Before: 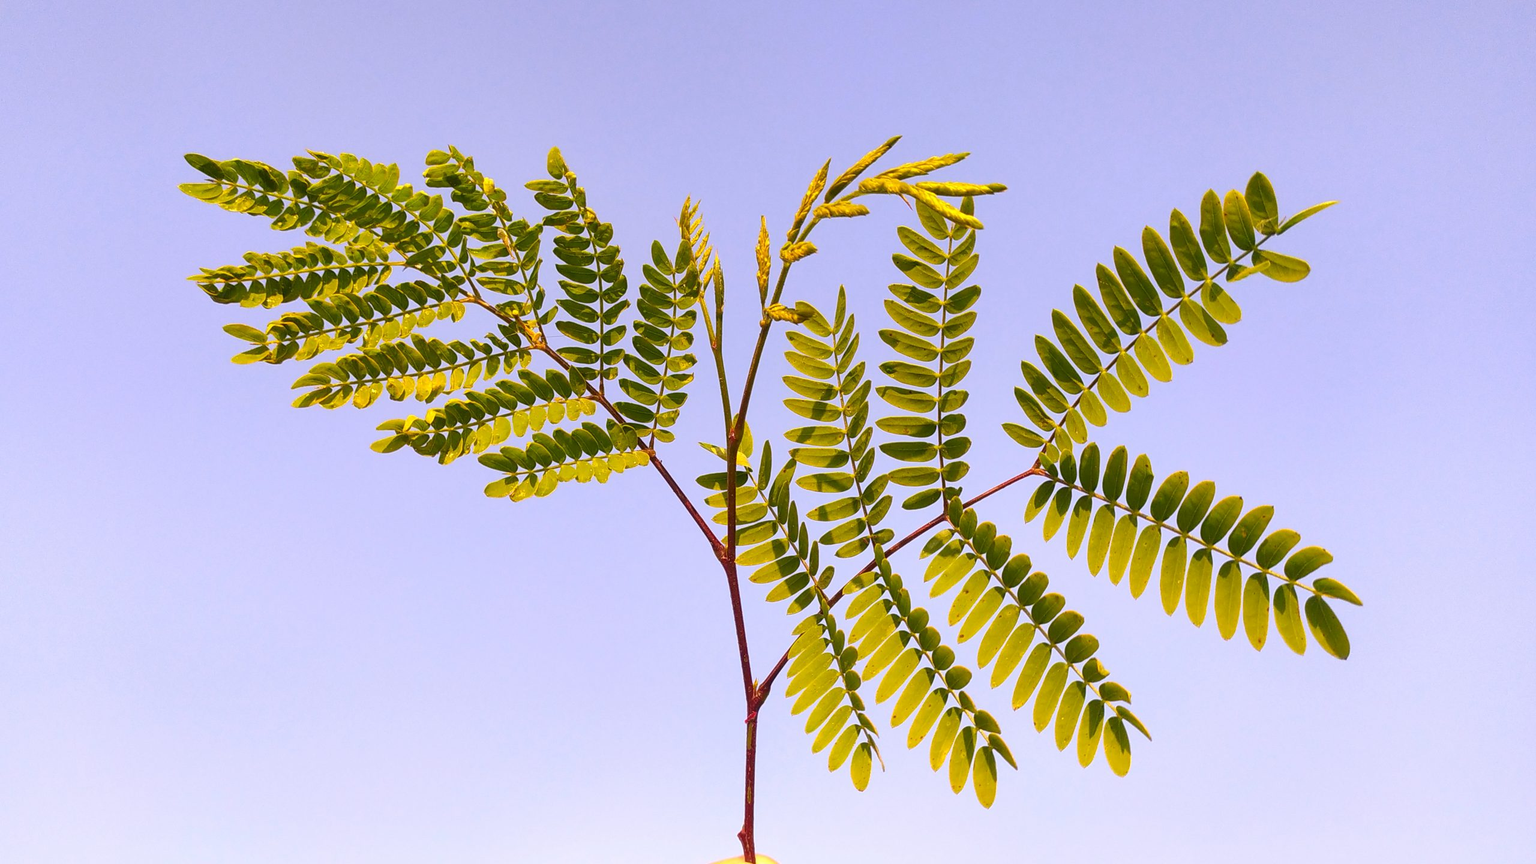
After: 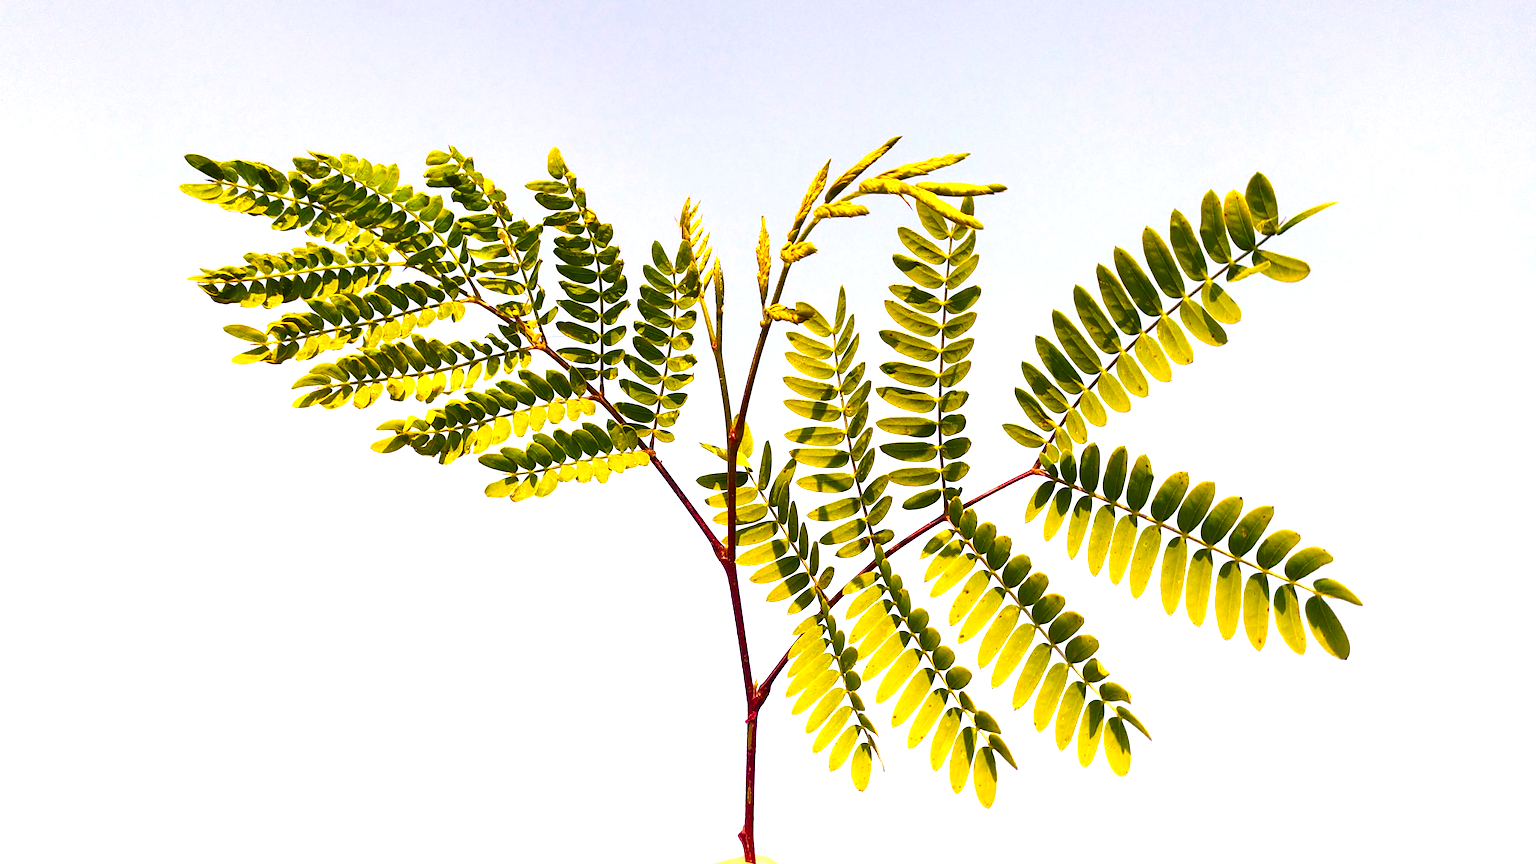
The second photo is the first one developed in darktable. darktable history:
contrast brightness saturation: contrast 0.13, brightness -0.241, saturation 0.144
exposure: black level correction 0, exposure 0.953 EV, compensate exposure bias true, compensate highlight preservation false
